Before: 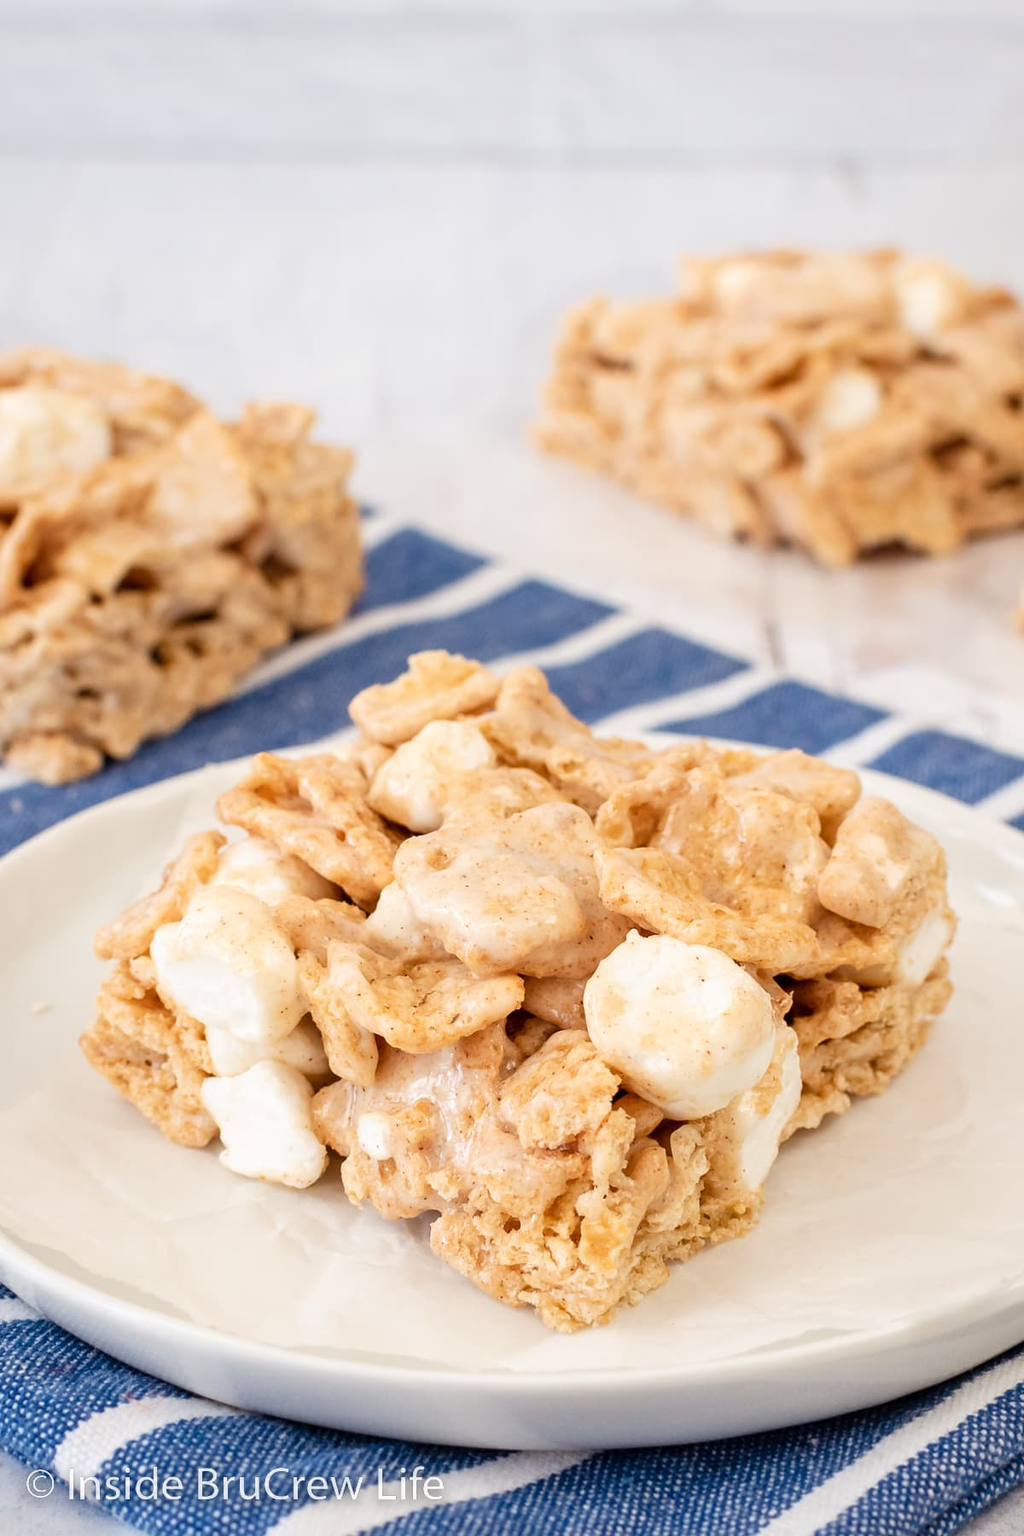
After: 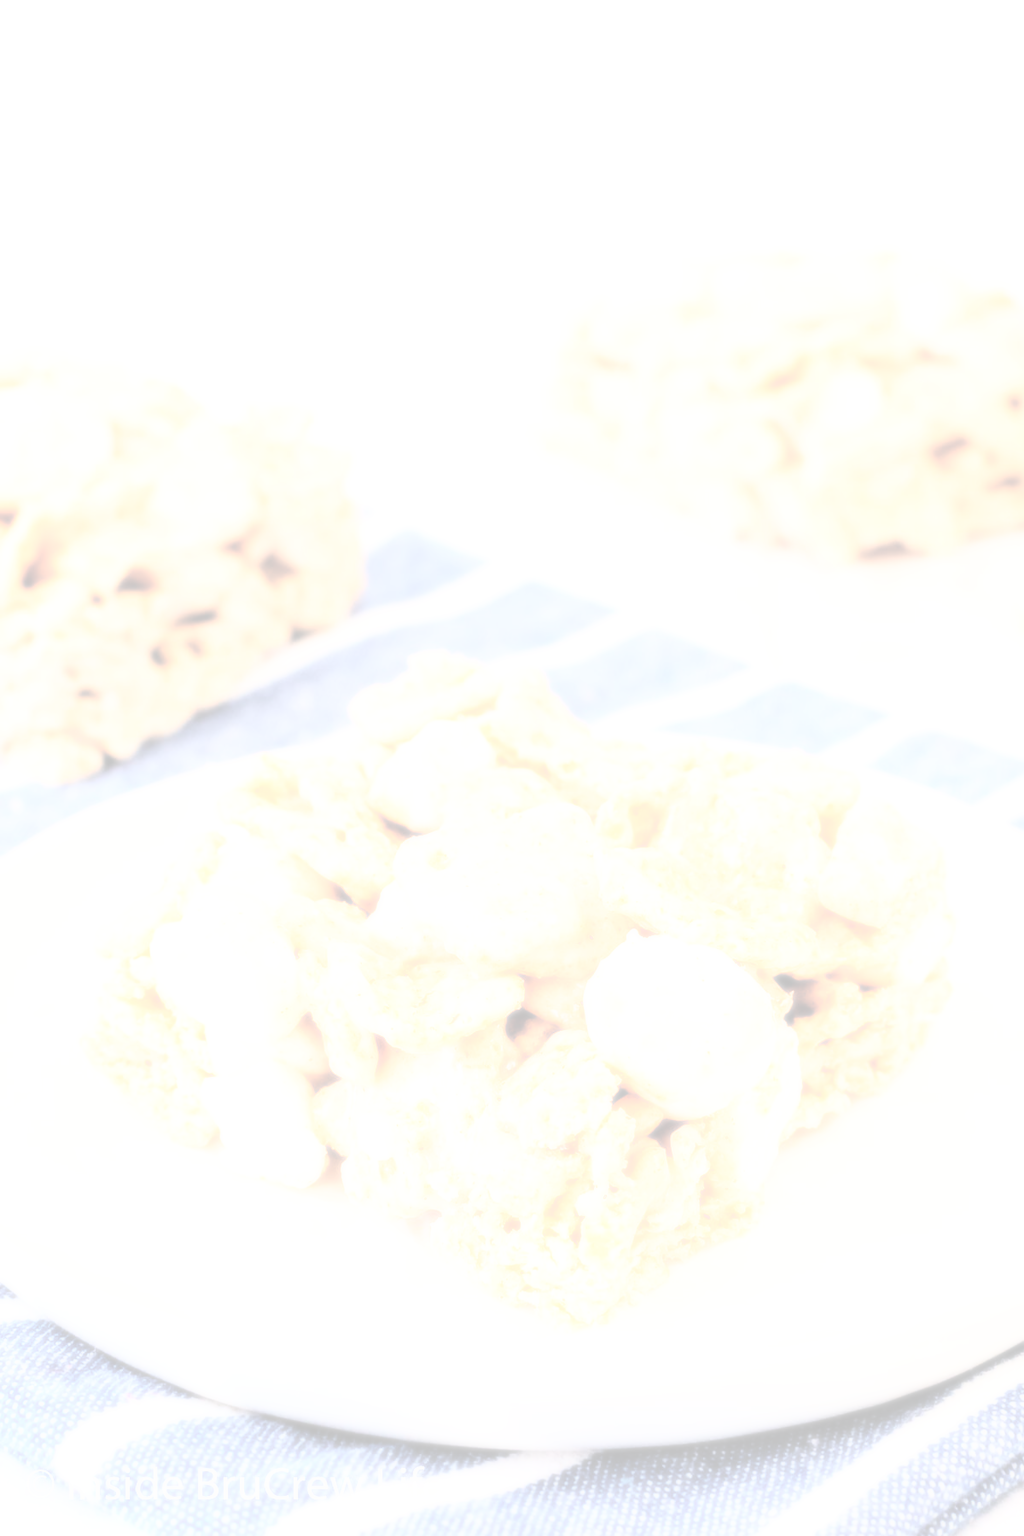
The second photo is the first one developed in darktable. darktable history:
tone equalizer: -8 EV -0.75 EV, -7 EV -0.7 EV, -6 EV -0.6 EV, -5 EV -0.4 EV, -3 EV 0.4 EV, -2 EV 0.6 EV, -1 EV 0.7 EV, +0 EV 0.75 EV, edges refinement/feathering 500, mask exposure compensation -1.57 EV, preserve details no
exposure: black level correction -0.036, exposure -0.497 EV, compensate highlight preservation false
base curve: curves: ch0 [(0, 0) (0.007, 0.004) (0.027, 0.03) (0.046, 0.07) (0.207, 0.54) (0.442, 0.872) (0.673, 0.972) (1, 1)], preserve colors none
bloom: size 0%, threshold 54.82%, strength 8.31%
local contrast: on, module defaults
contrast brightness saturation: contrast -0.32, brightness 0.75, saturation -0.78
color balance rgb: perceptual saturation grading › global saturation 10%, global vibrance 10%
